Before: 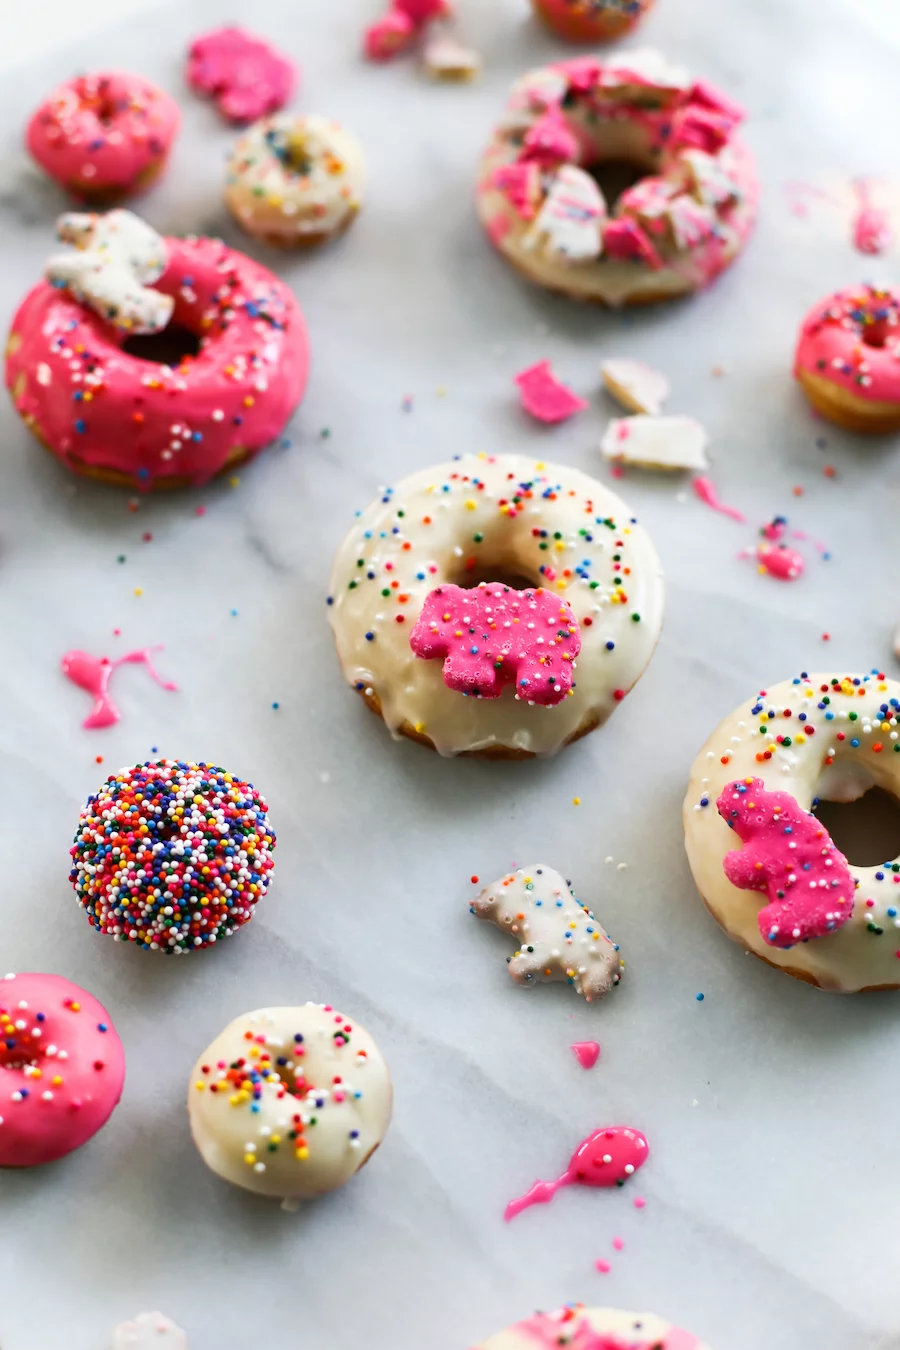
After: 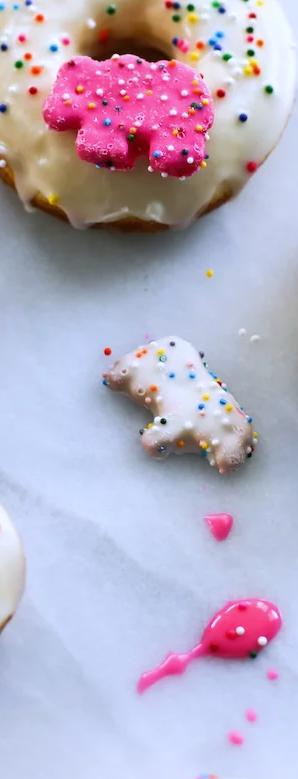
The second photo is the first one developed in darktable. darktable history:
white balance: red 0.967, blue 1.119, emerald 0.756
crop: left 40.878%, top 39.176%, right 25.993%, bottom 3.081%
